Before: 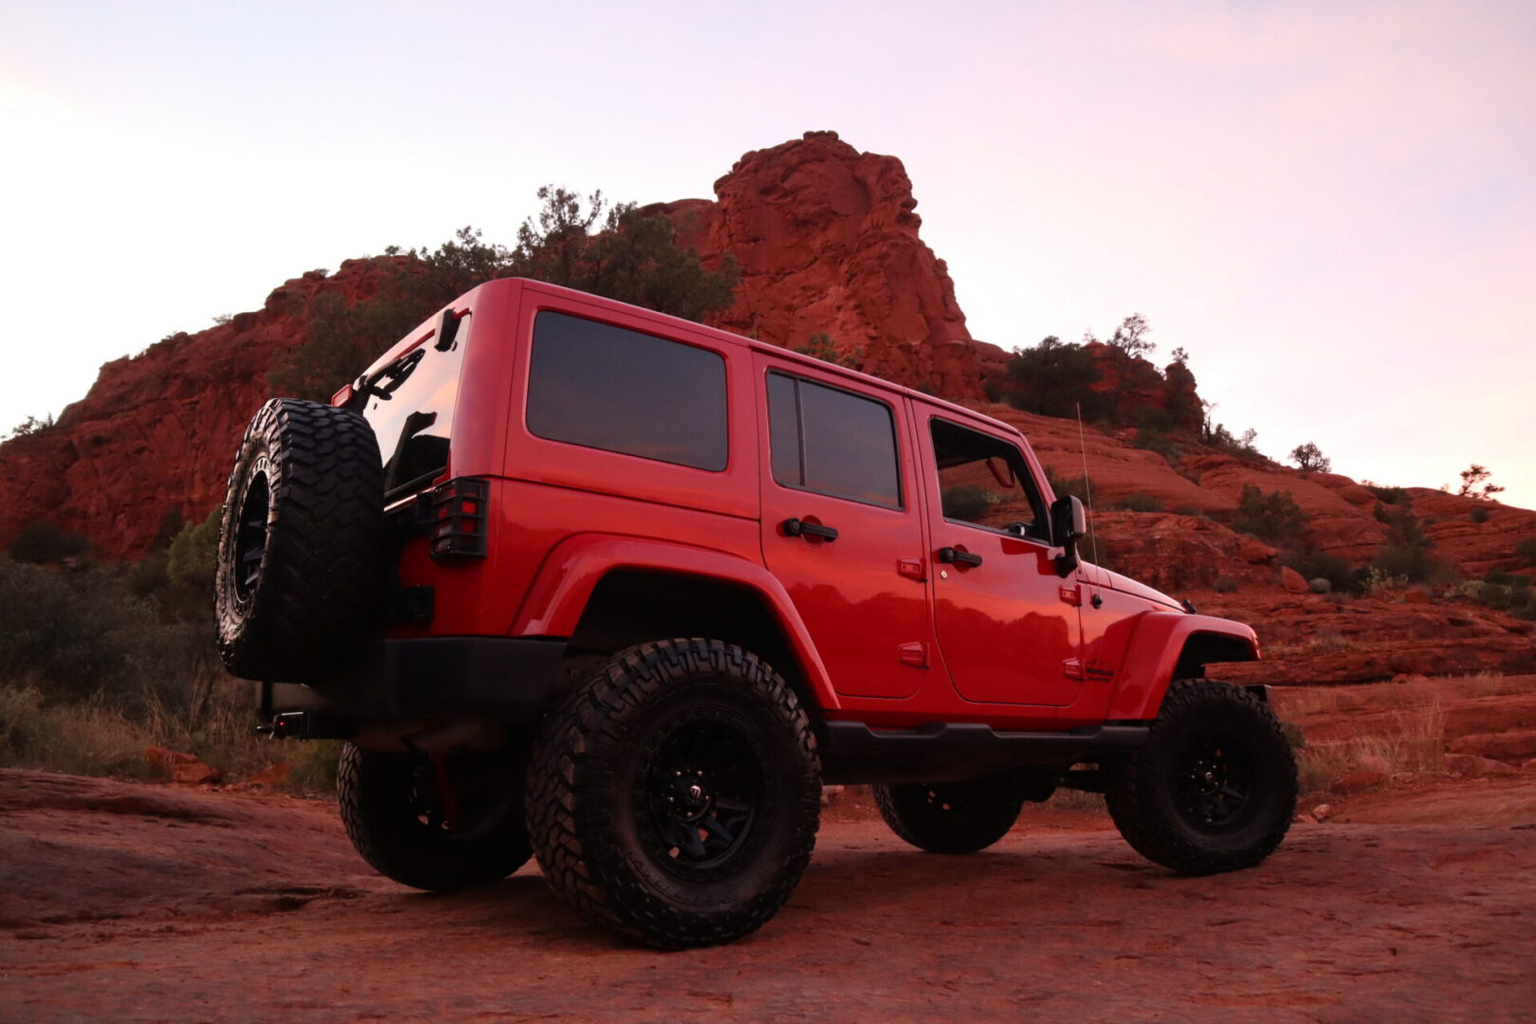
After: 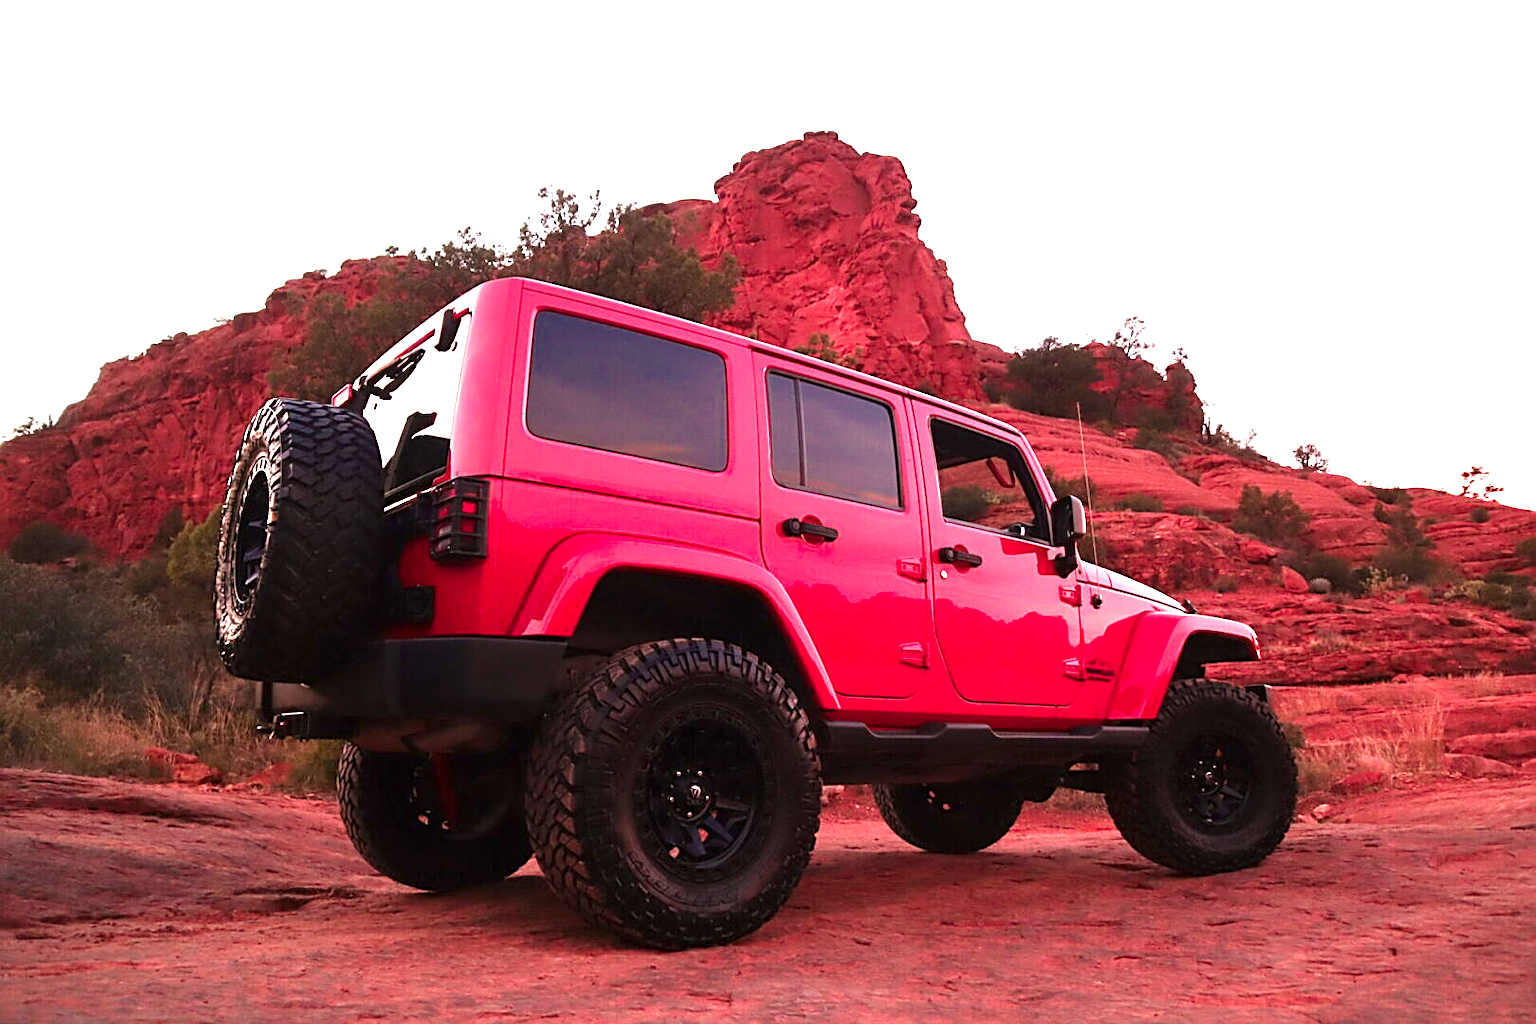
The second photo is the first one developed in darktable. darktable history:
sharpen: amount 0.75
rotate and perspective: crop left 0, crop top 0
color zones: curves: ch0 [(0, 0.553) (0.123, 0.58) (0.23, 0.419) (0.468, 0.155) (0.605, 0.132) (0.723, 0.063) (0.833, 0.172) (0.921, 0.468)]; ch1 [(0.025, 0.645) (0.229, 0.584) (0.326, 0.551) (0.537, 0.446) (0.599, 0.911) (0.708, 1) (0.805, 0.944)]; ch2 [(0.086, 0.468) (0.254, 0.464) (0.638, 0.564) (0.702, 0.592) (0.768, 0.564)]
exposure: black level correction 0, exposure 1.2 EV, compensate exposure bias true, compensate highlight preservation false
